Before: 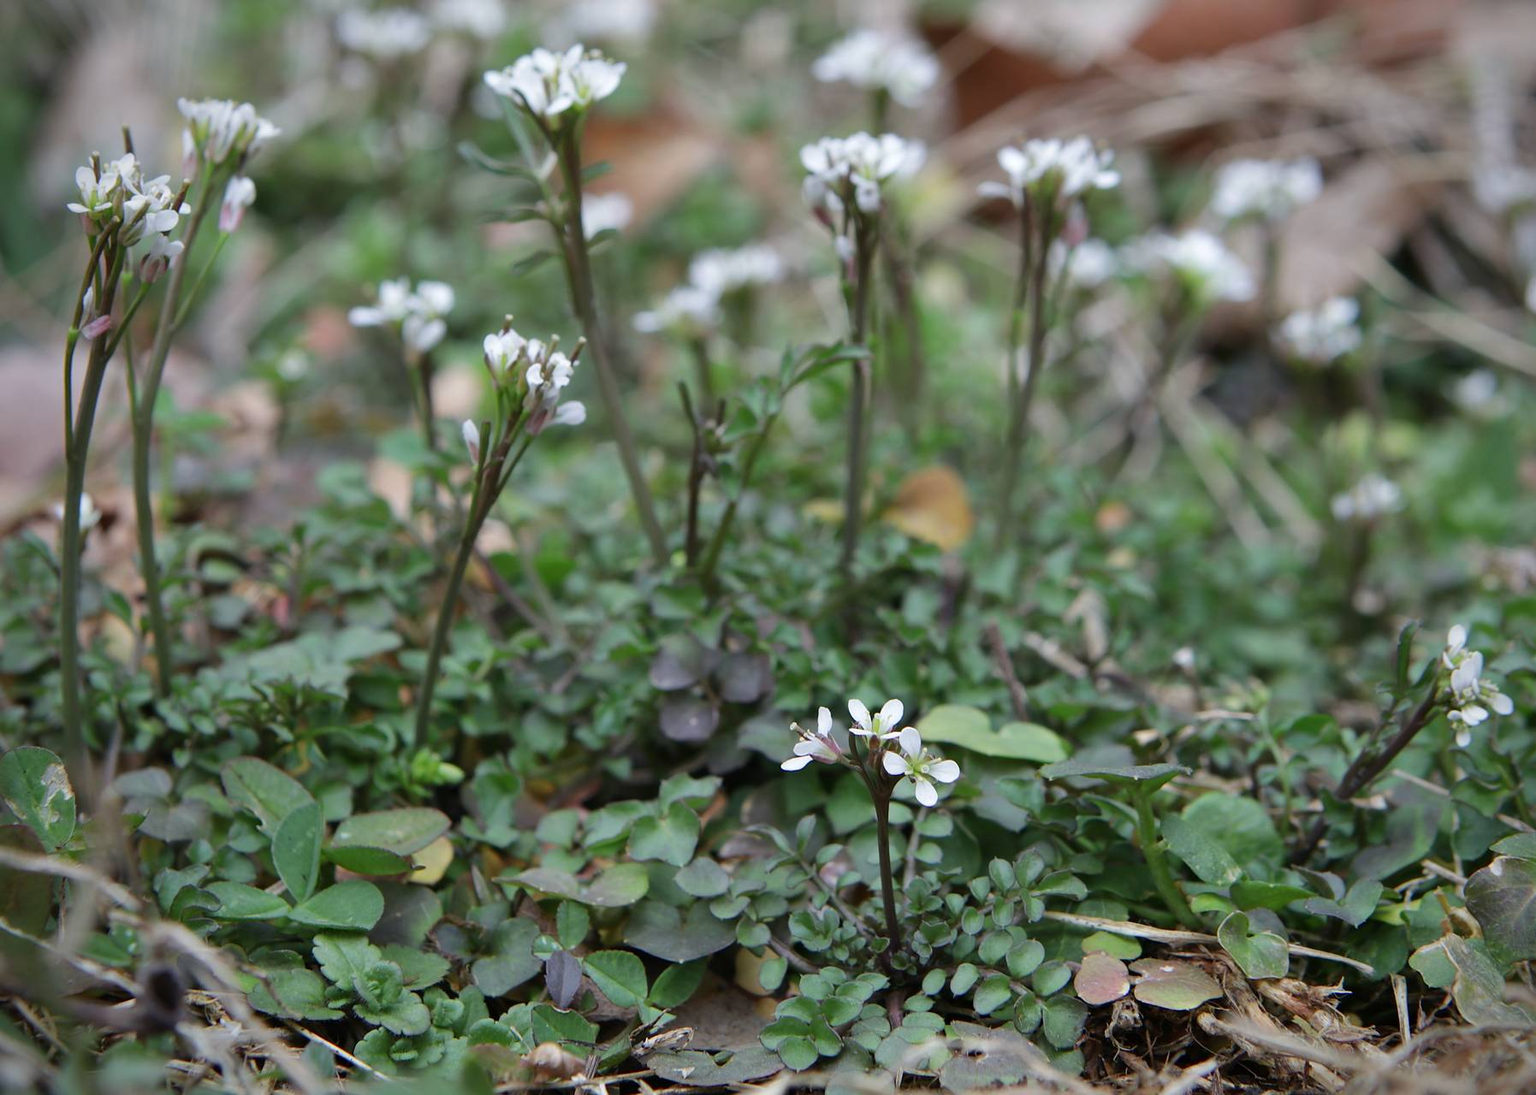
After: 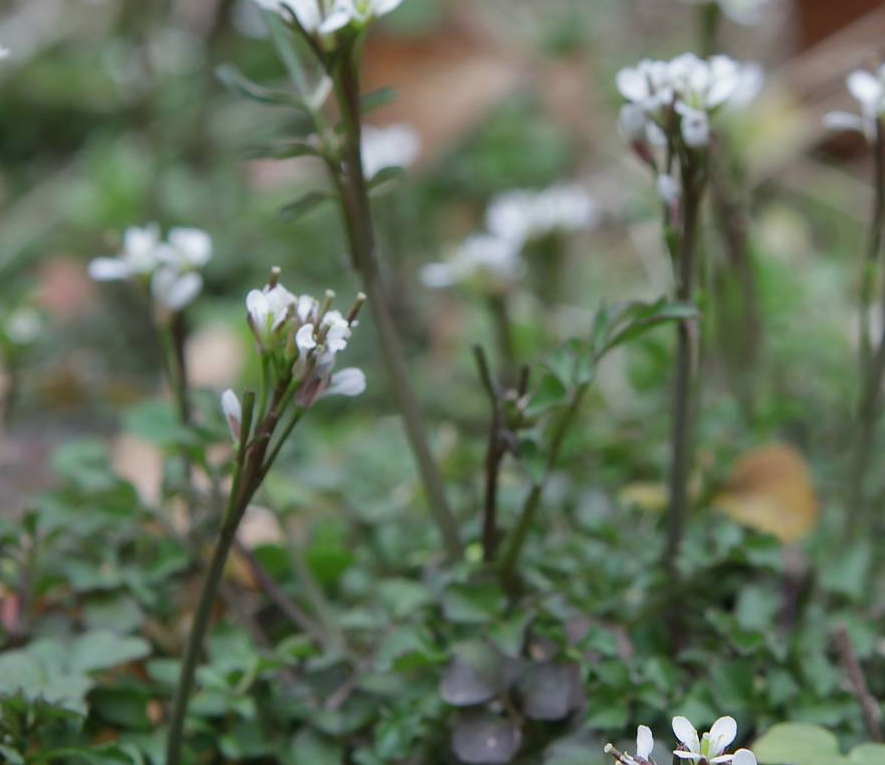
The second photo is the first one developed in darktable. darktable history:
crop: left 17.801%, top 7.918%, right 32.877%, bottom 32.262%
exposure: exposure -0.157 EV, compensate highlight preservation false
